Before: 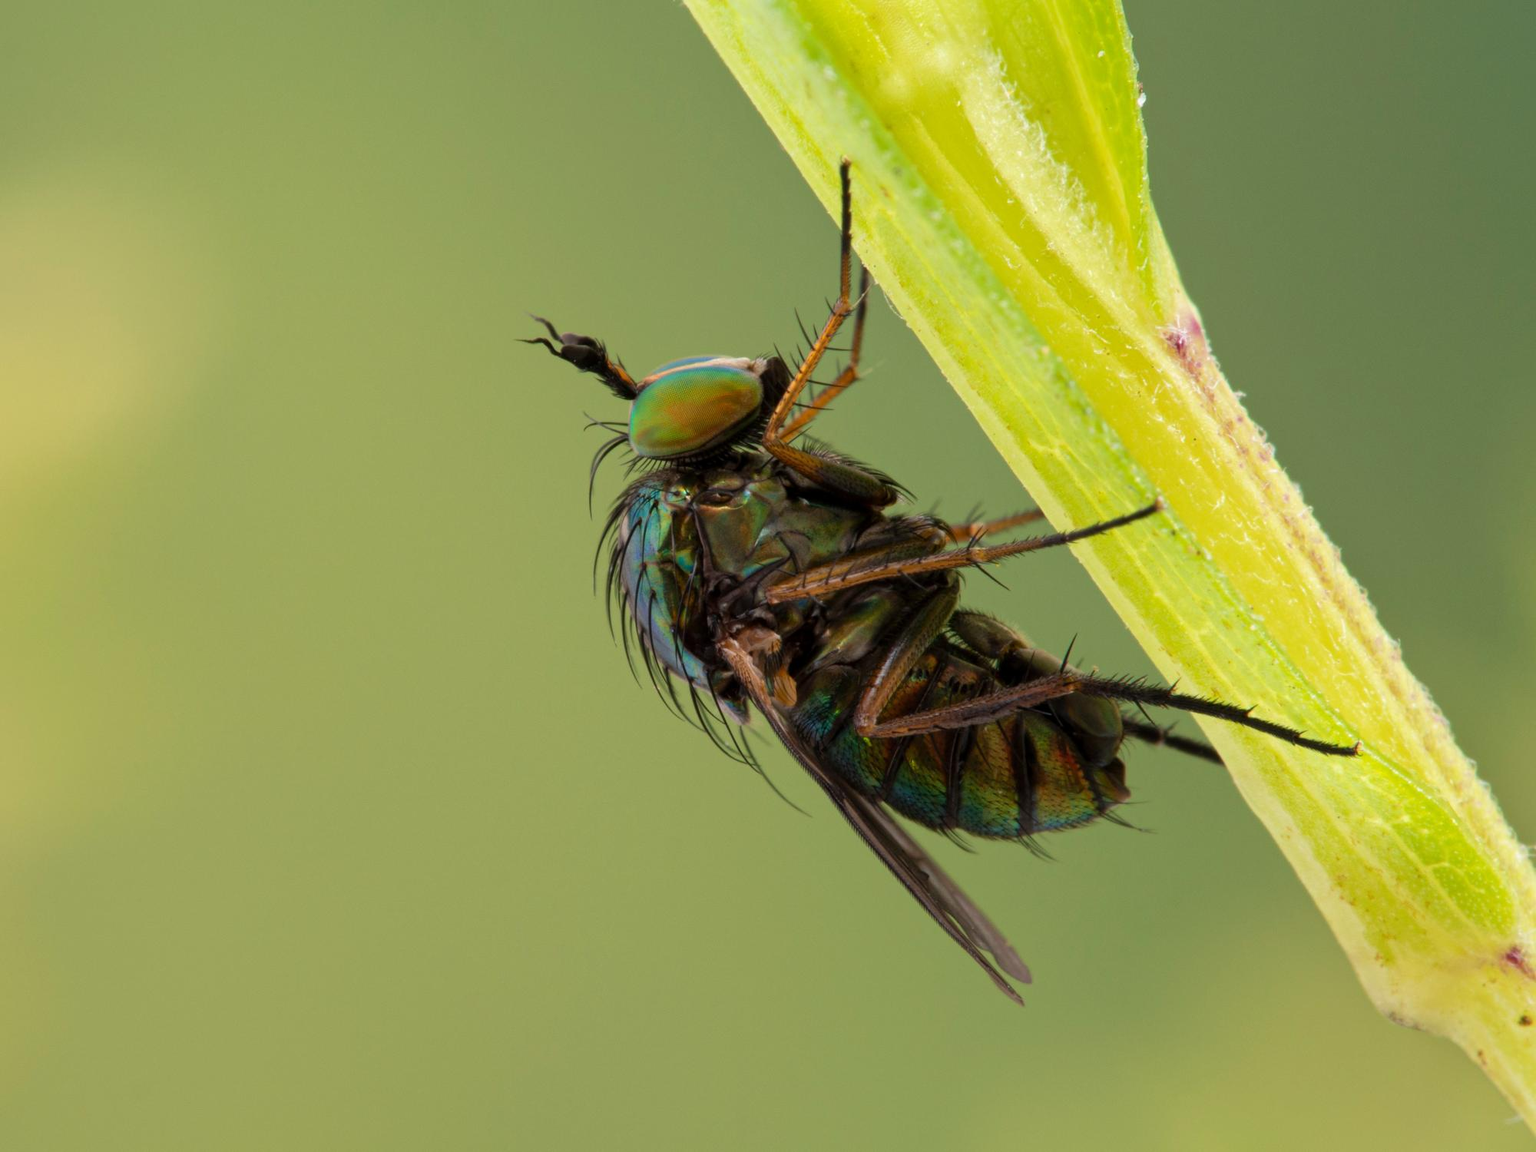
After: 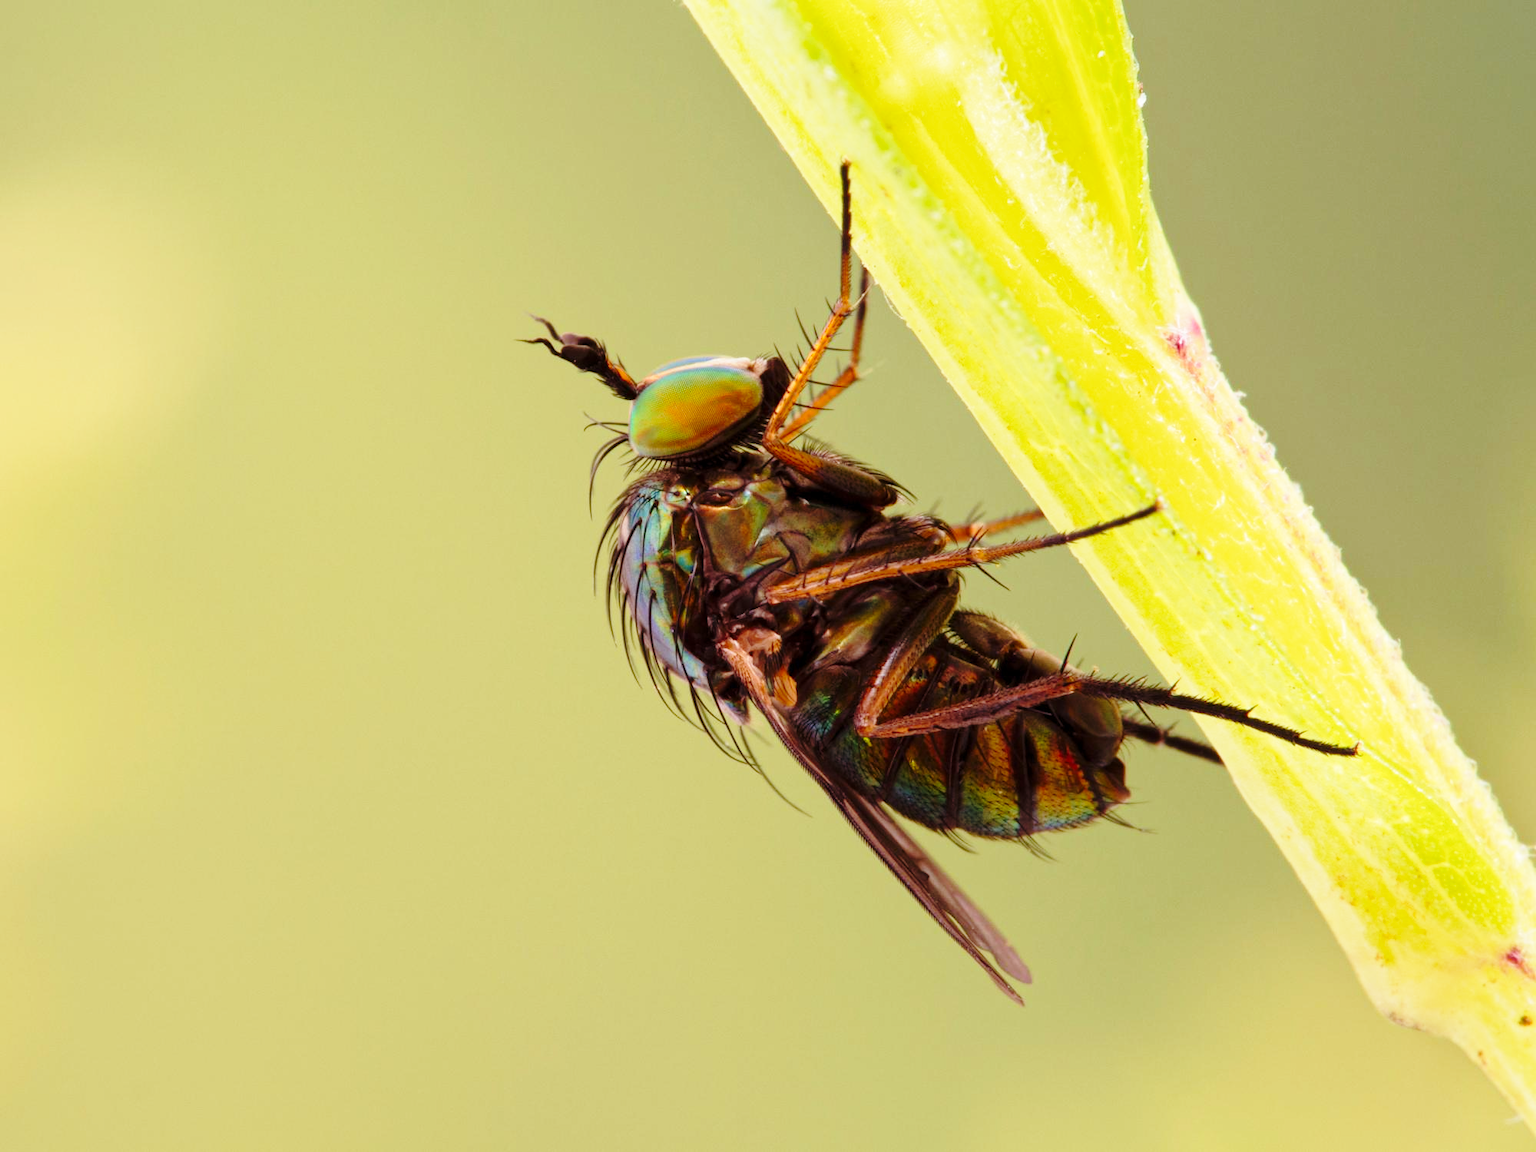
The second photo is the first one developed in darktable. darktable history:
base curve: curves: ch0 [(0, 0) (0.028, 0.03) (0.121, 0.232) (0.46, 0.748) (0.859, 0.968) (1, 1)], preserve colors none
rgb levels: mode RGB, independent channels, levels [[0, 0.474, 1], [0, 0.5, 1], [0, 0.5, 1]]
